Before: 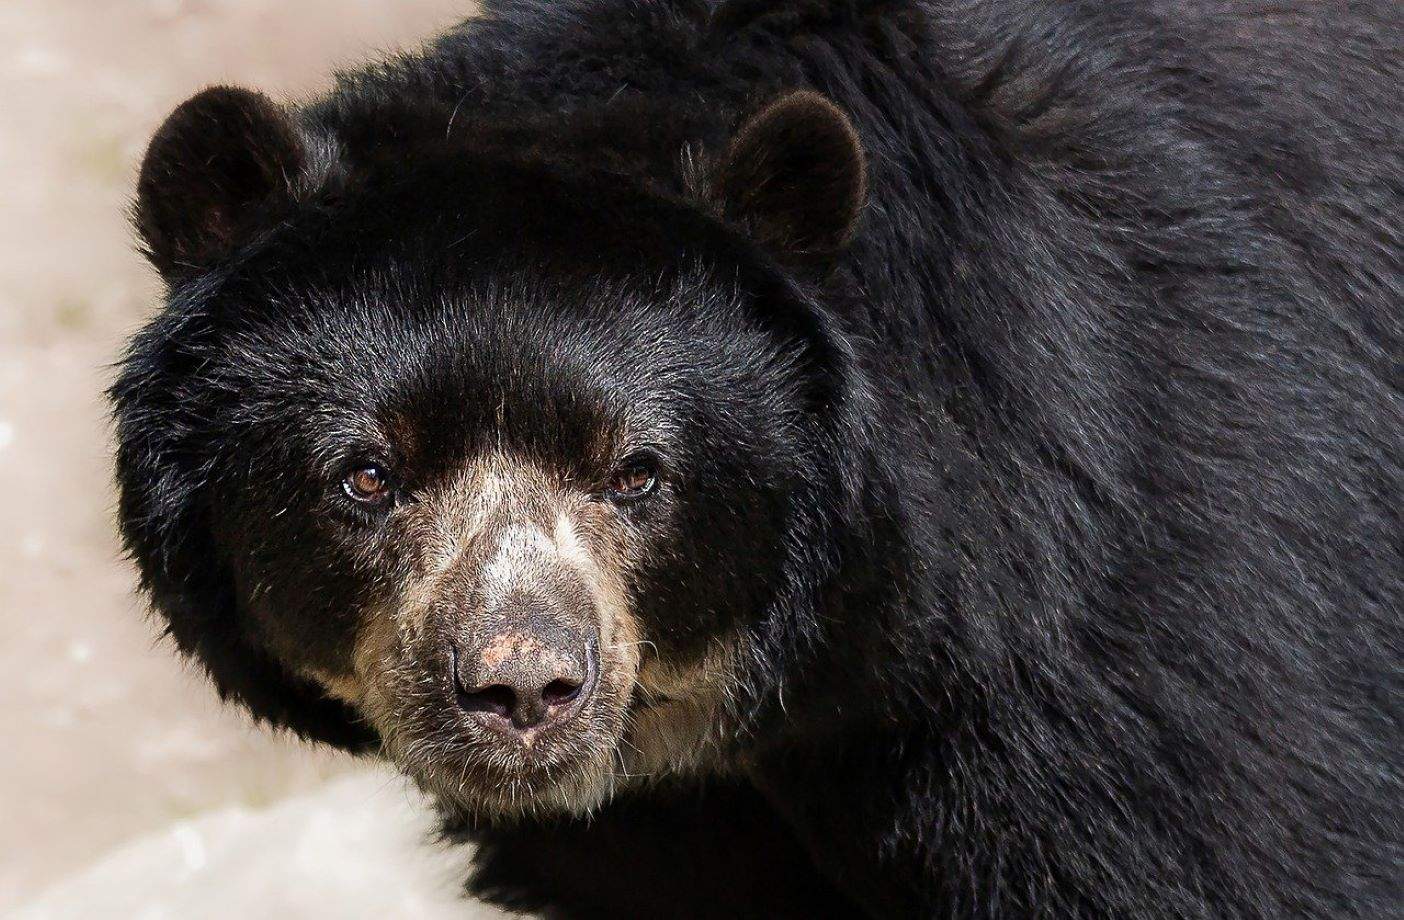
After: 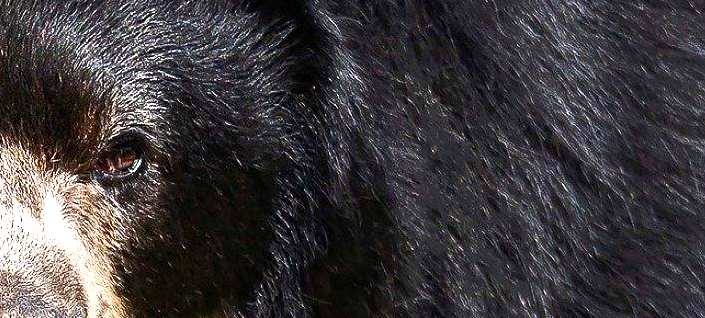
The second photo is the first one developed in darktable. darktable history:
crop: left 36.607%, top 34.735%, right 13.146%, bottom 30.611%
rgb curve: curves: ch0 [(0, 0) (0.093, 0.159) (0.241, 0.265) (0.414, 0.42) (1, 1)], compensate middle gray true, preserve colors basic power
tone equalizer: -8 EV -1.08 EV, -7 EV -1.01 EV, -6 EV -0.867 EV, -5 EV -0.578 EV, -3 EV 0.578 EV, -2 EV 0.867 EV, -1 EV 1.01 EV, +0 EV 1.08 EV, edges refinement/feathering 500, mask exposure compensation -1.57 EV, preserve details no
levels: levels [0, 0.492, 0.984]
color balance rgb: perceptual saturation grading › global saturation 20%, perceptual saturation grading › highlights -25%, perceptual saturation grading › shadows 50%
